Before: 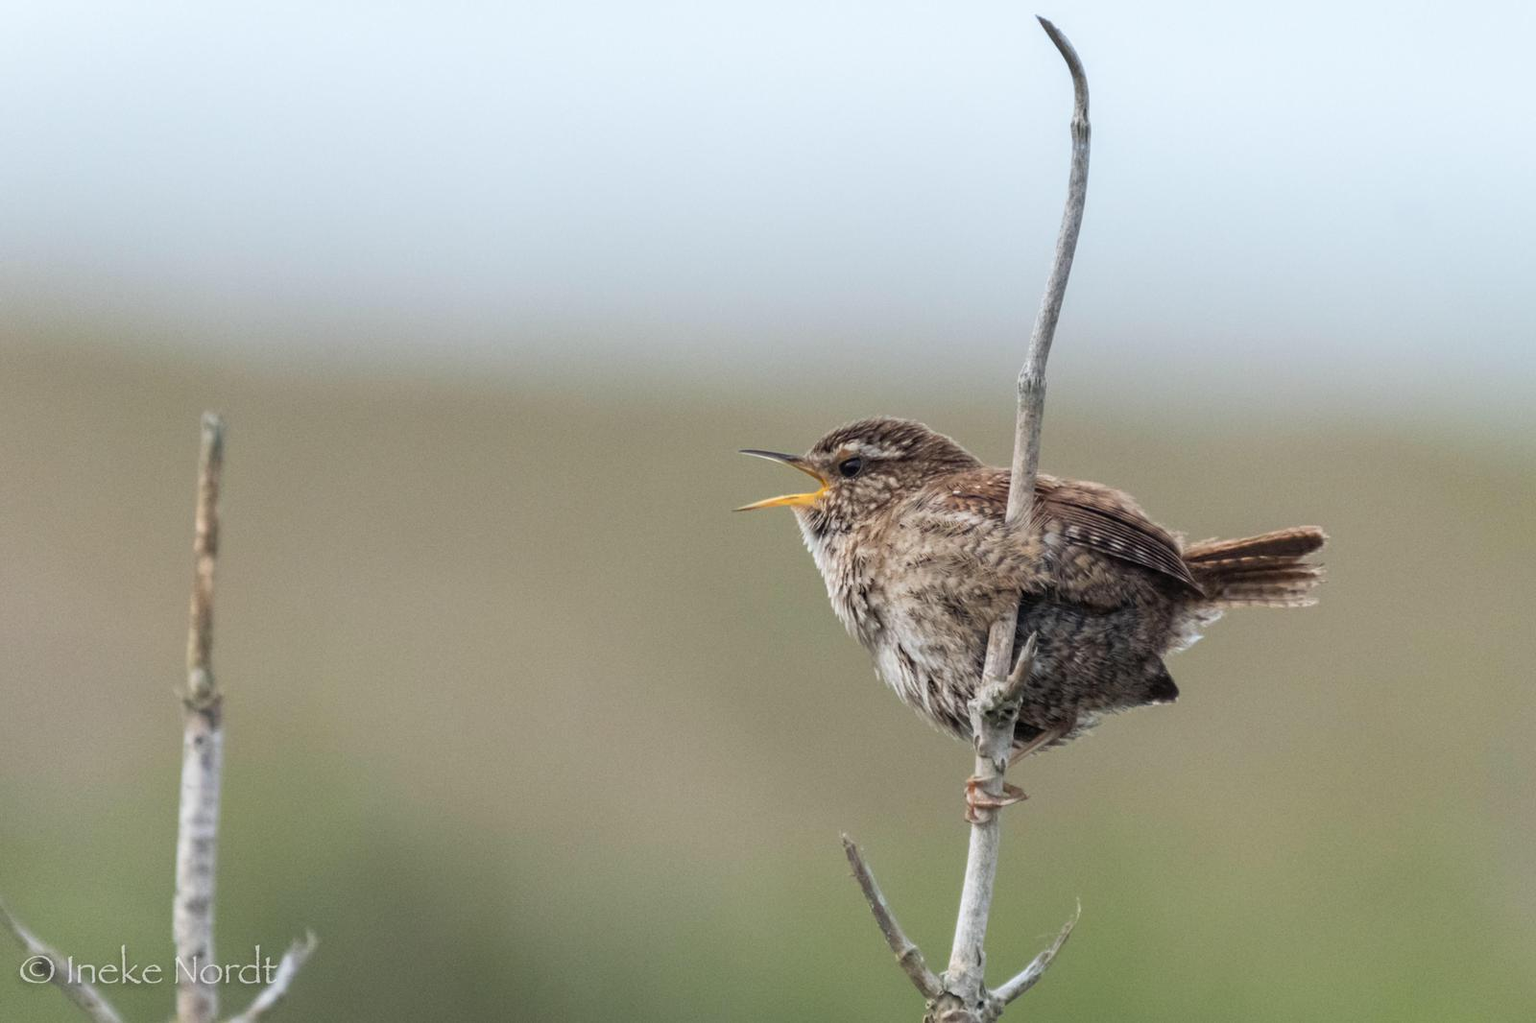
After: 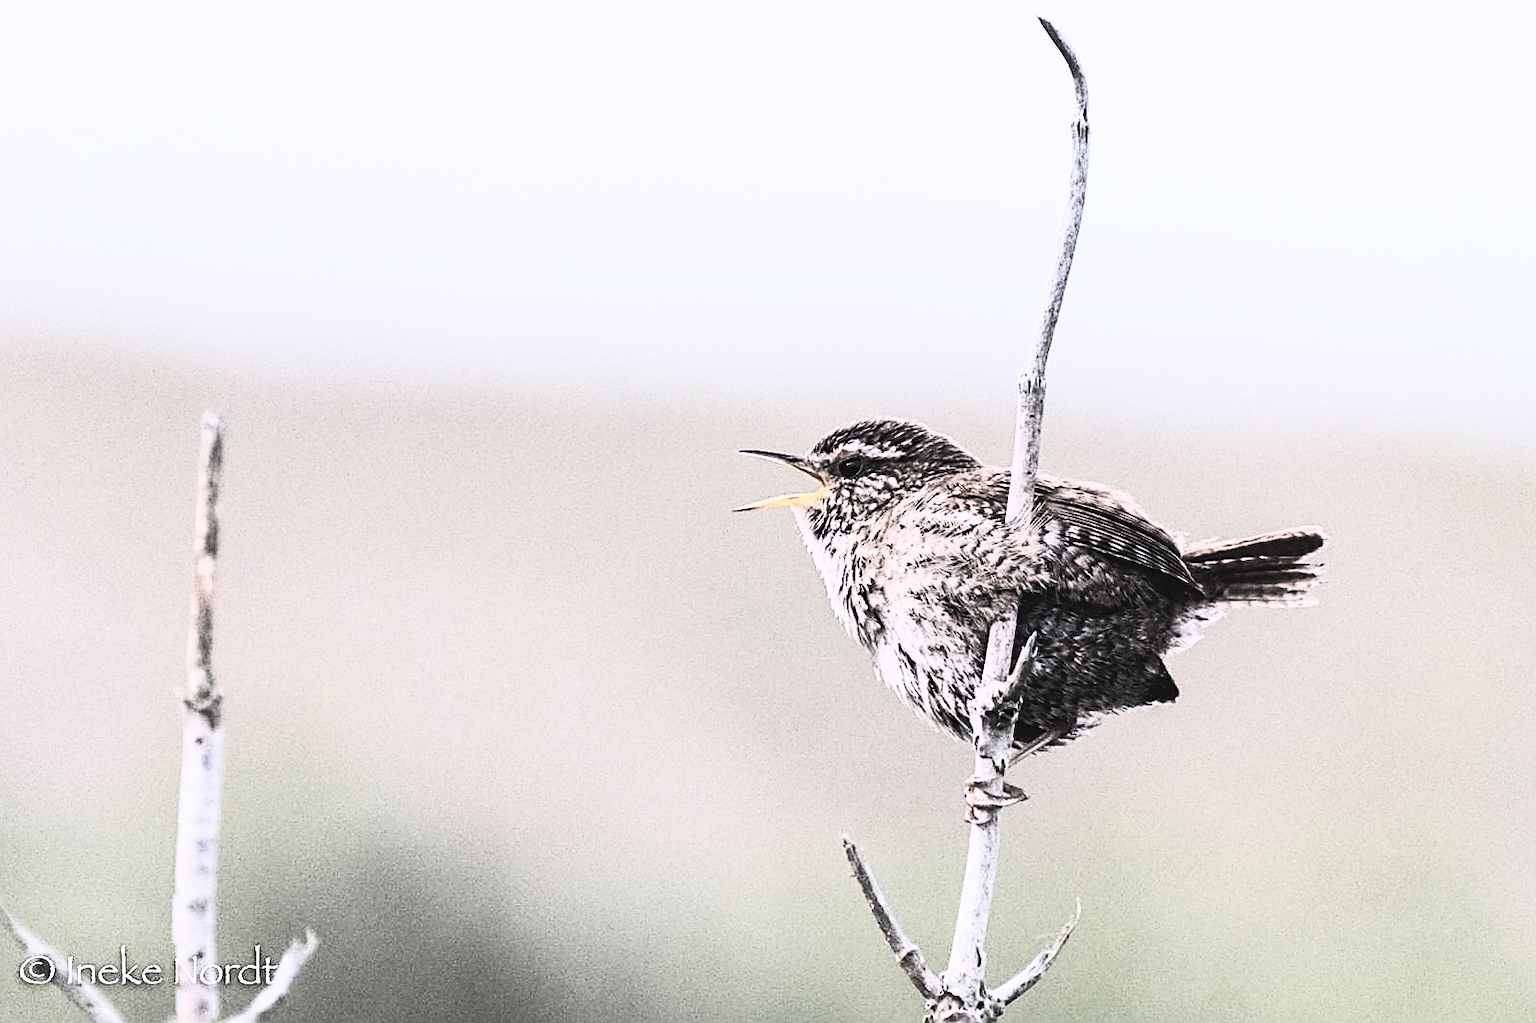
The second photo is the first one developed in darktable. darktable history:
white balance: red 1.042, blue 1.17
contrast brightness saturation: contrast 0.57, brightness 0.57, saturation -0.34
grain: coarseness 22.88 ISO
sharpen: amount 1
filmic rgb: black relative exposure -5 EV, hardness 2.88, contrast 1.2, highlights saturation mix -30%
tone equalizer: -8 EV -0.75 EV, -7 EV -0.7 EV, -6 EV -0.6 EV, -5 EV -0.4 EV, -3 EV 0.4 EV, -2 EV 0.6 EV, -1 EV 0.7 EV, +0 EV 0.75 EV, edges refinement/feathering 500, mask exposure compensation -1.57 EV, preserve details no
exposure: black level correction -0.036, exposure -0.497 EV, compensate highlight preservation false
